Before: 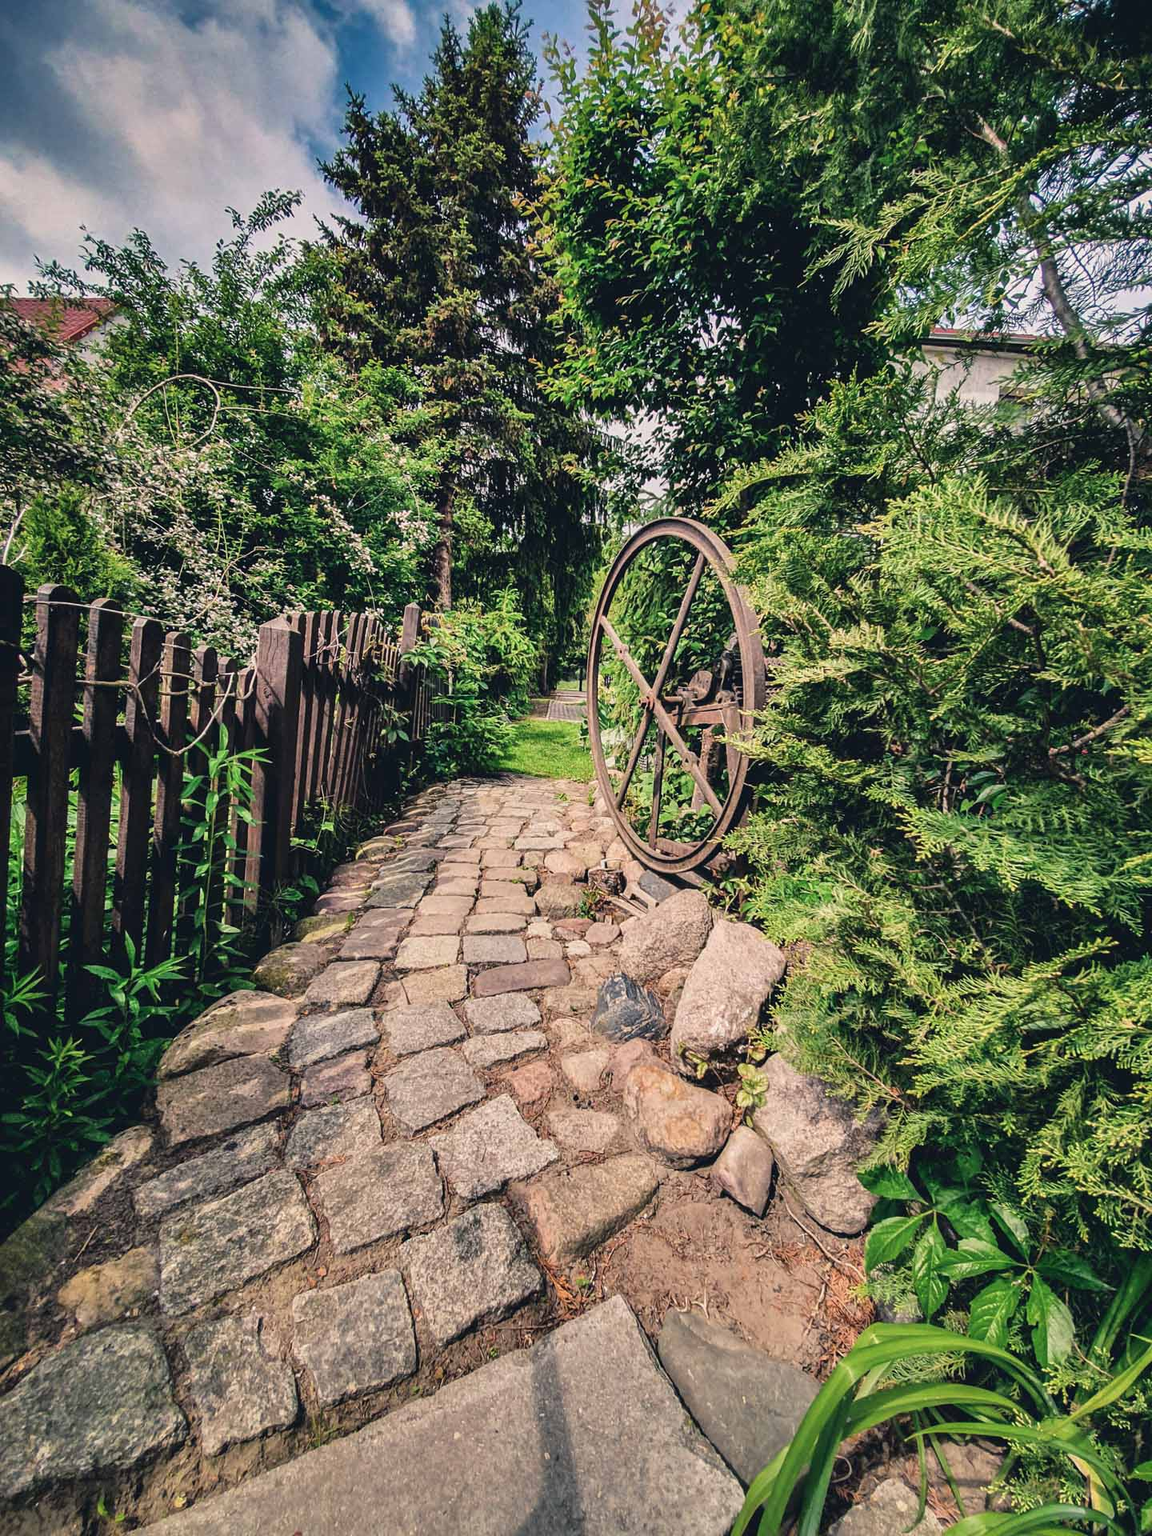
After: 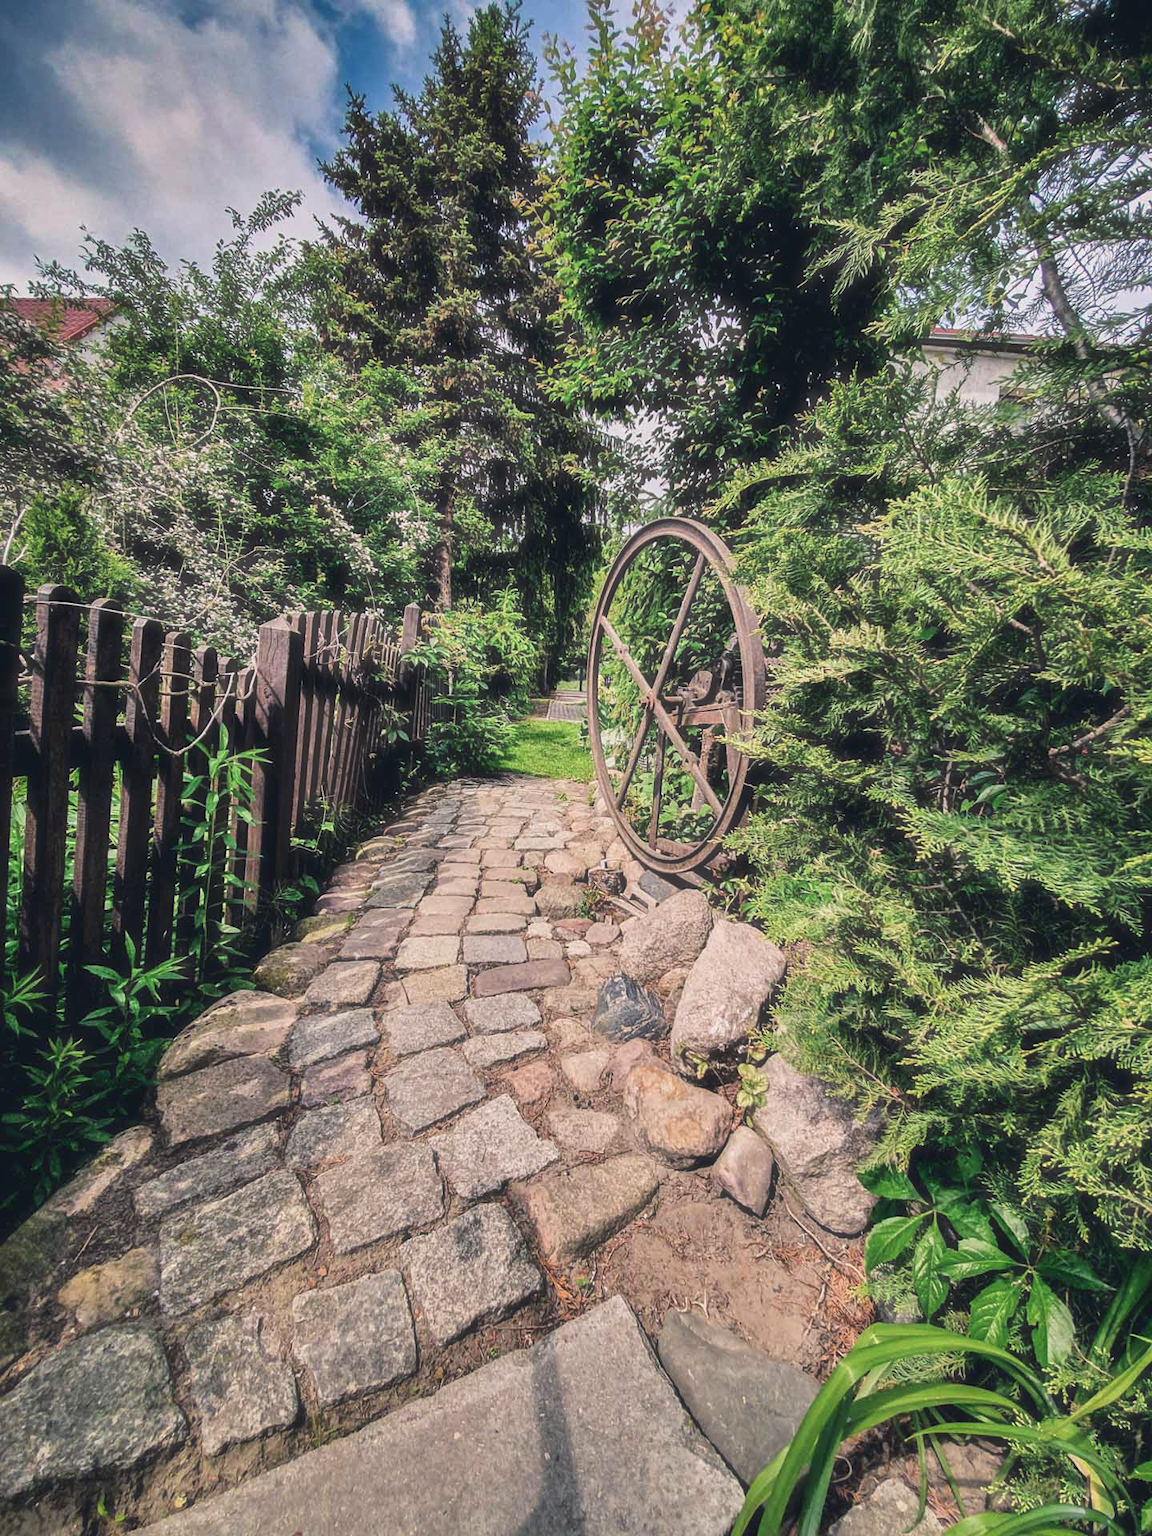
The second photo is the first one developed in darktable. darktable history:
white balance: red 0.98, blue 1.034
haze removal: strength -0.1, adaptive false
